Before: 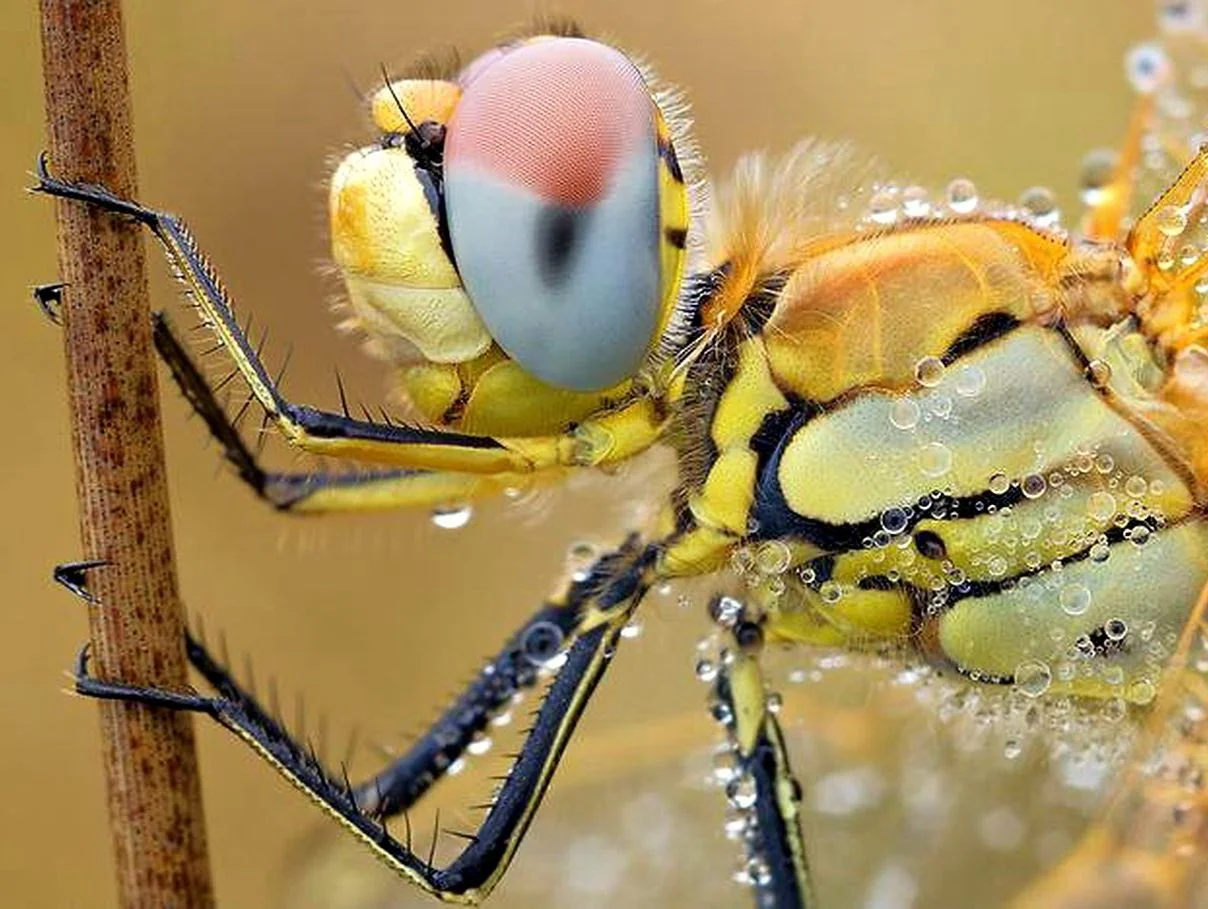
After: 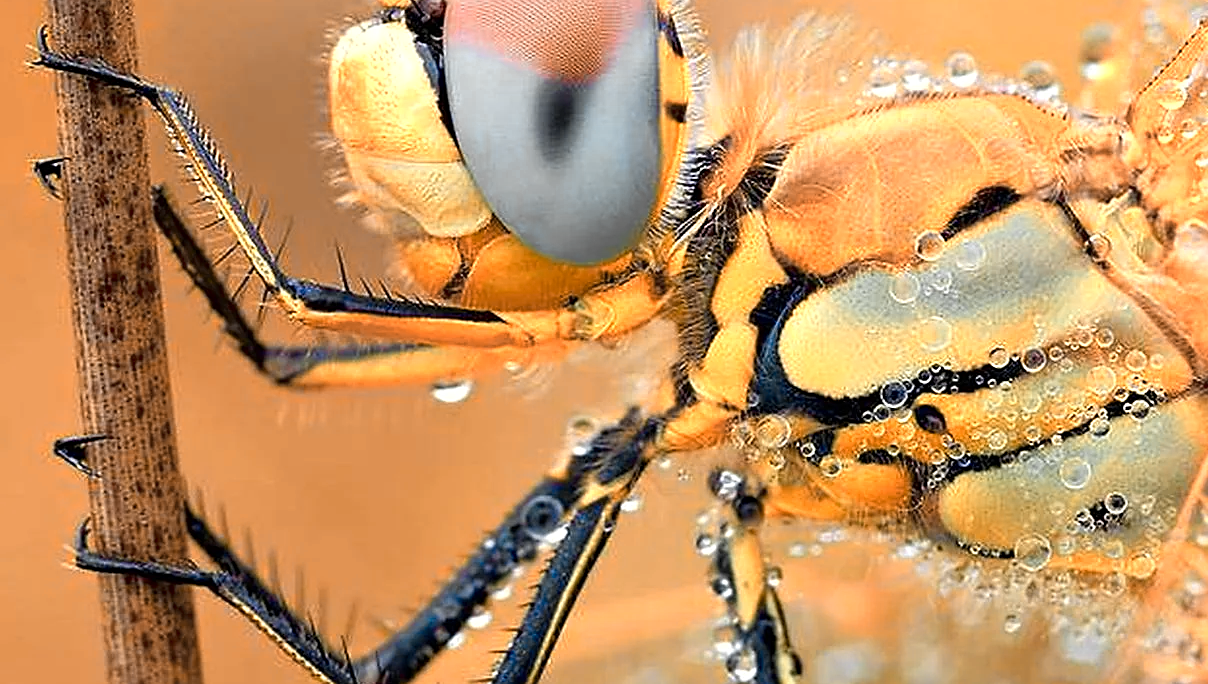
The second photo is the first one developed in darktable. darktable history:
crop: top 13.904%, bottom 10.798%
sharpen: on, module defaults
color zones: curves: ch0 [(0.009, 0.528) (0.136, 0.6) (0.255, 0.586) (0.39, 0.528) (0.522, 0.584) (0.686, 0.736) (0.849, 0.561)]; ch1 [(0.045, 0.781) (0.14, 0.416) (0.257, 0.695) (0.442, 0.032) (0.738, 0.338) (0.818, 0.632) (0.891, 0.741) (1, 0.704)]; ch2 [(0, 0.667) (0.141, 0.52) (0.26, 0.37) (0.474, 0.432) (0.743, 0.286)]
tone equalizer: edges refinement/feathering 500, mask exposure compensation -1.57 EV, preserve details no
